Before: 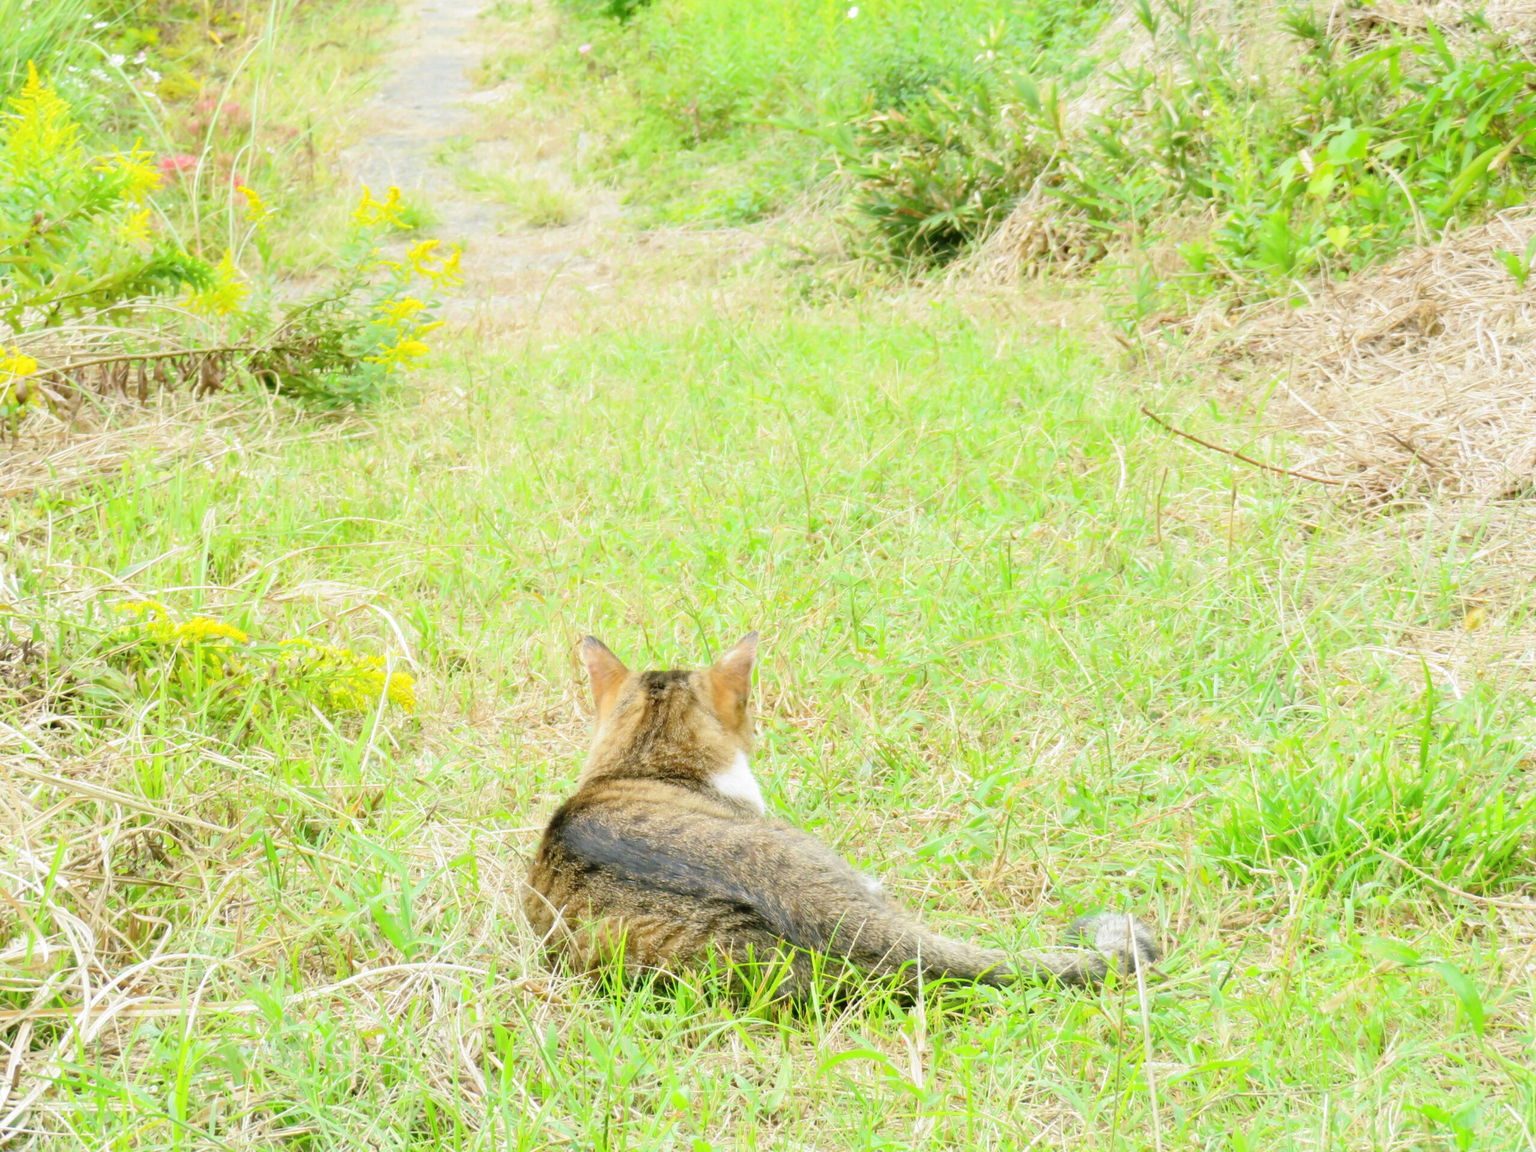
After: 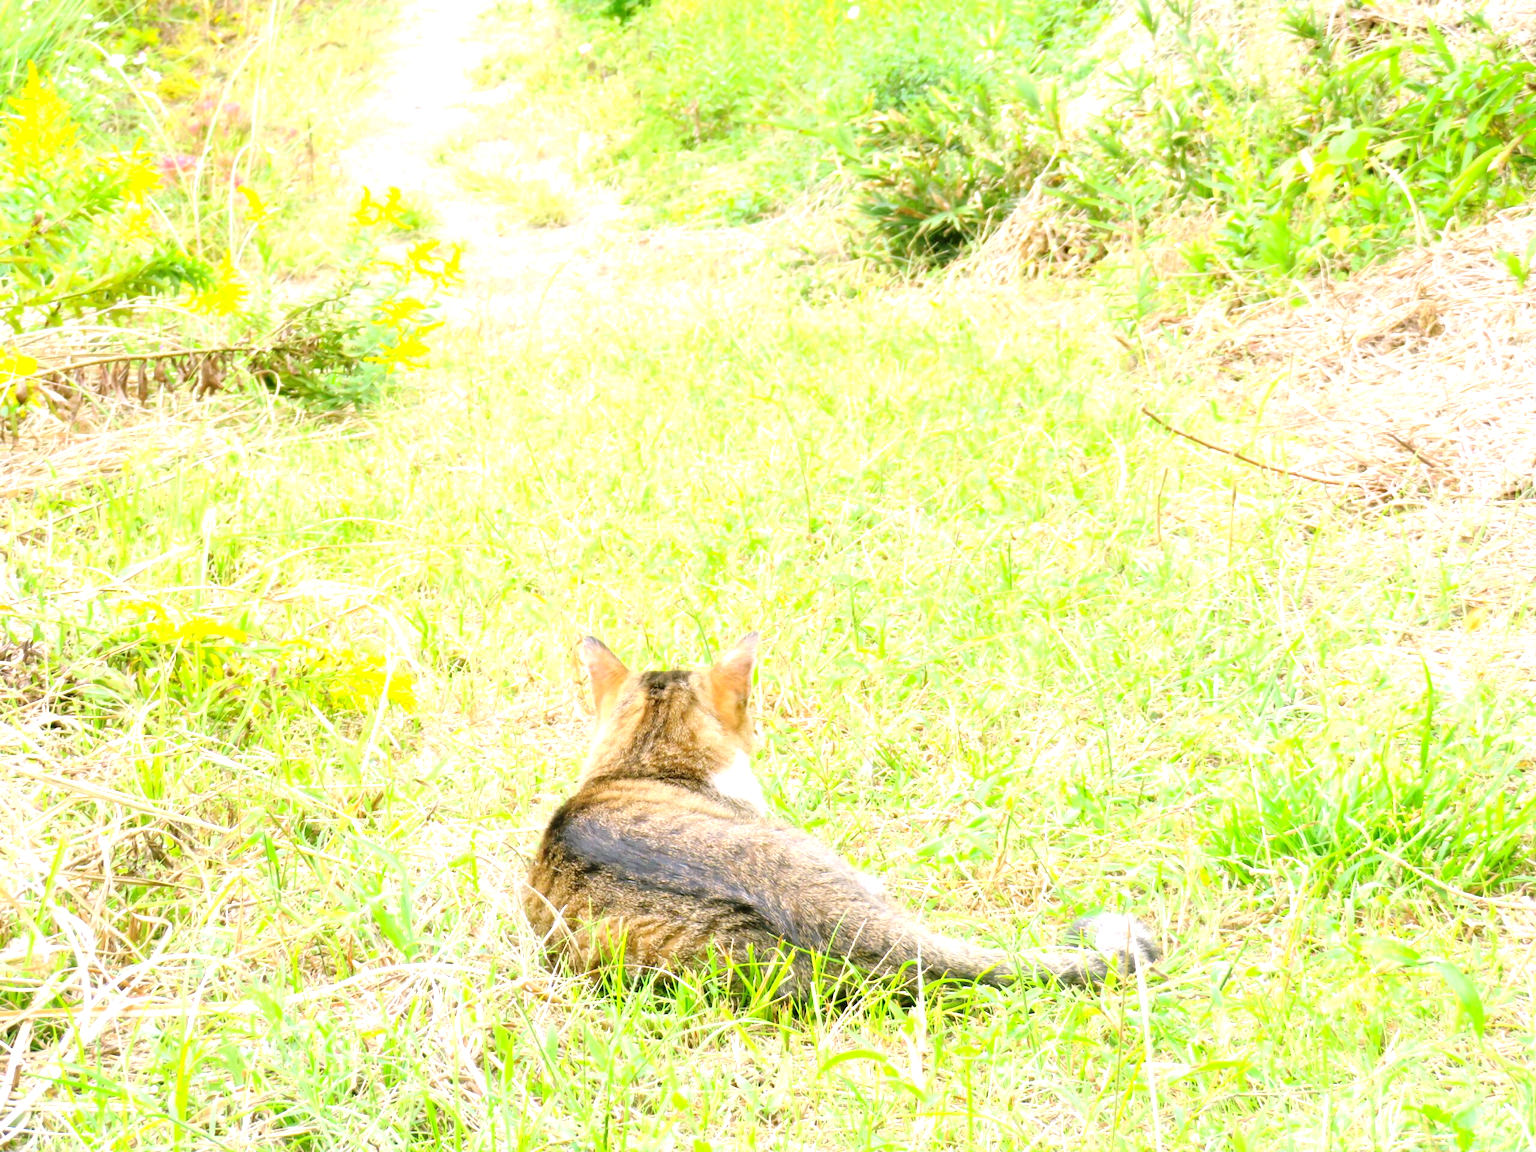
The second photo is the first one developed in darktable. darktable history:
levels: levels [0, 0.43, 0.859]
white balance: red 1.05, blue 1.072
color zones: curves: ch1 [(0, 0.523) (0.143, 0.545) (0.286, 0.52) (0.429, 0.506) (0.571, 0.503) (0.714, 0.503) (0.857, 0.508) (1, 0.523)]
